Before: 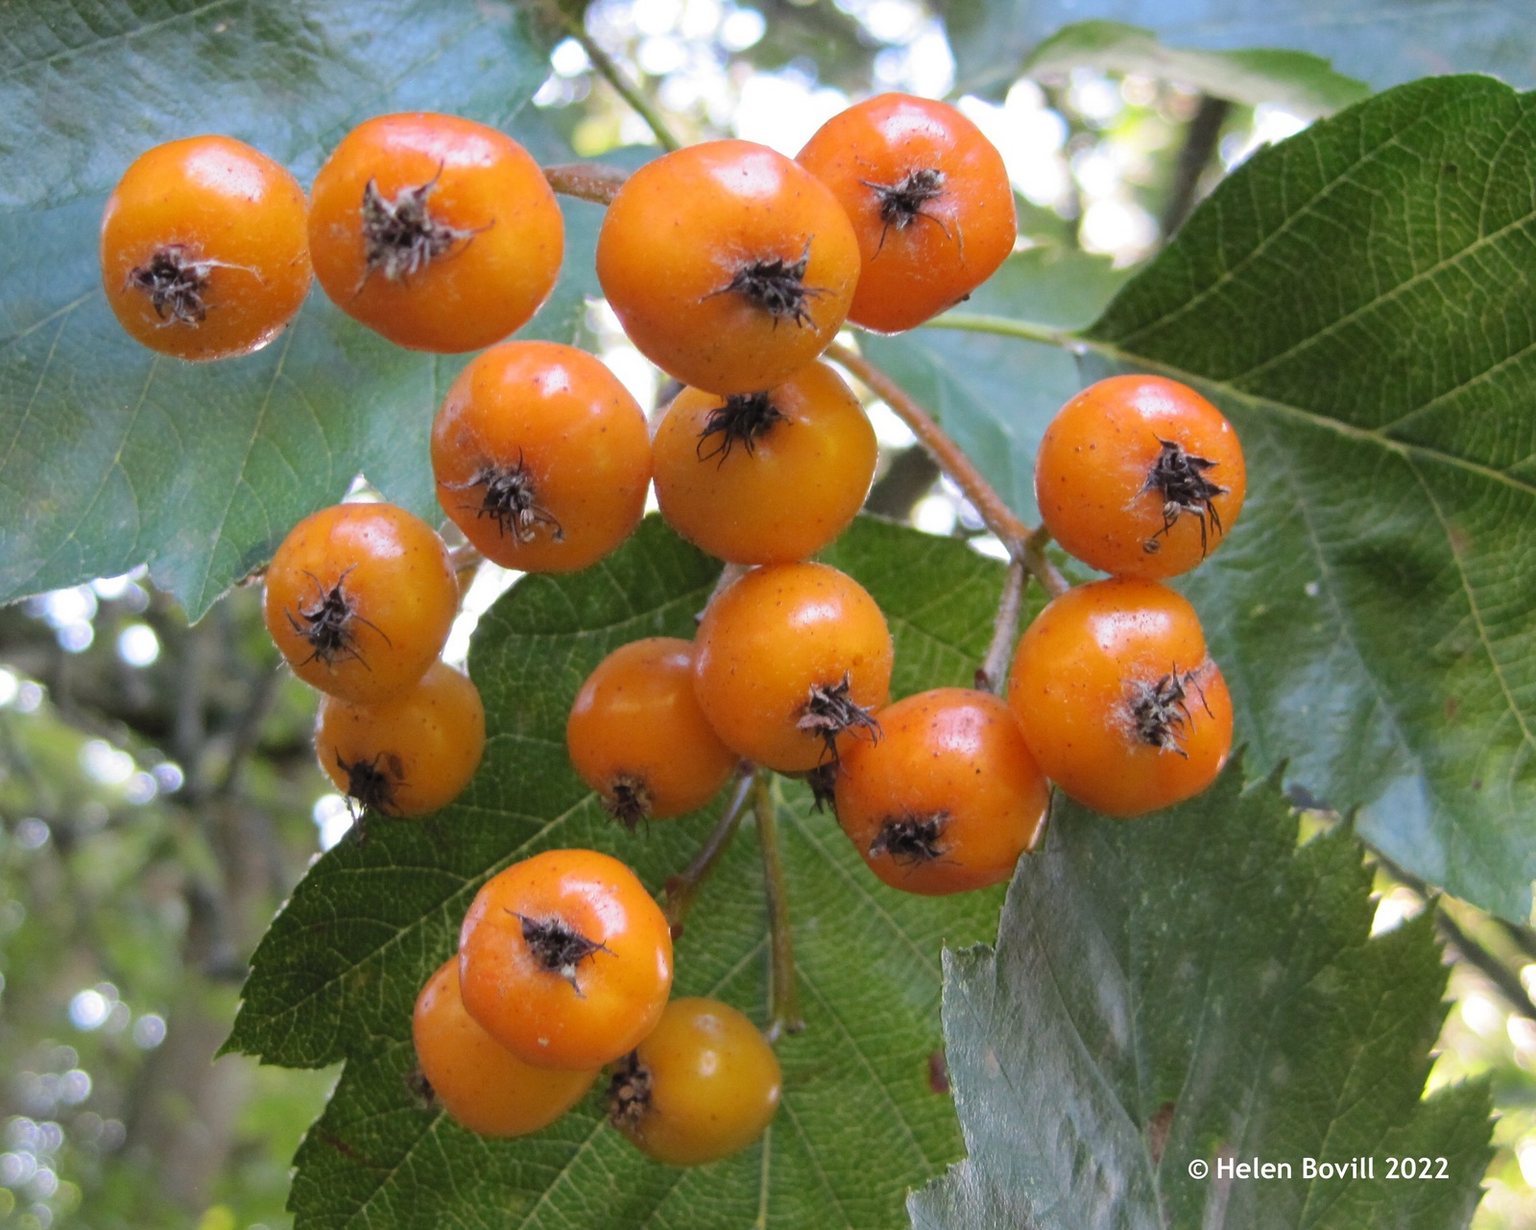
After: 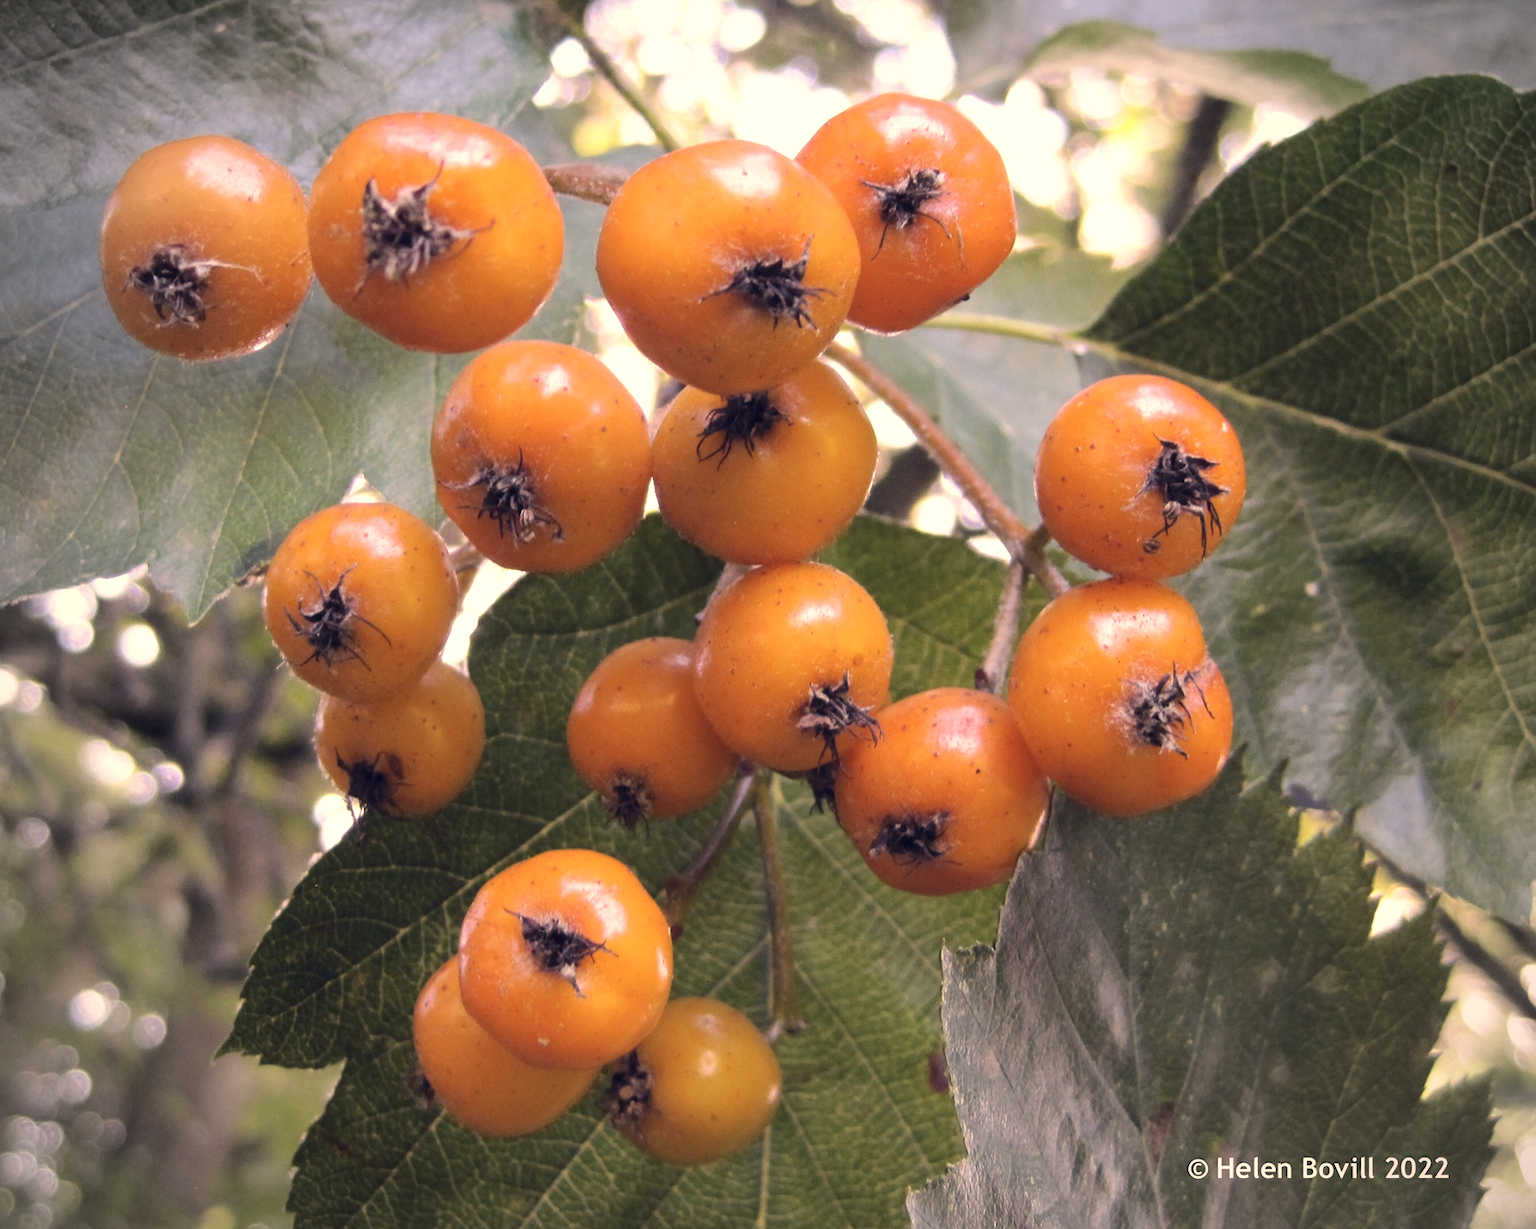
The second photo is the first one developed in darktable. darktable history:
vignetting: fall-off start 74.49%, fall-off radius 65.9%, brightness -0.628, saturation -0.68
tone equalizer: -8 EV -0.417 EV, -7 EV -0.389 EV, -6 EV -0.333 EV, -5 EV -0.222 EV, -3 EV 0.222 EV, -2 EV 0.333 EV, -1 EV 0.389 EV, +0 EV 0.417 EV, edges refinement/feathering 500, mask exposure compensation -1.57 EV, preserve details no
color correction: highlights a* 19.59, highlights b* 27.49, shadows a* 3.46, shadows b* -17.28, saturation 0.73
